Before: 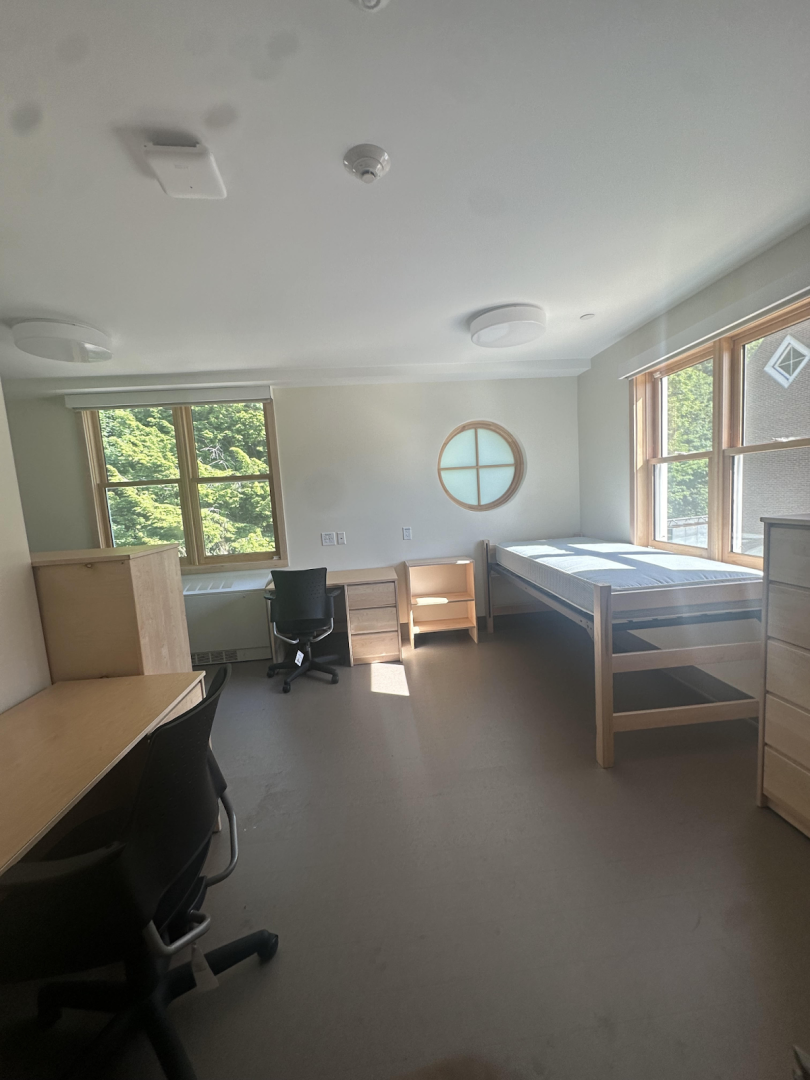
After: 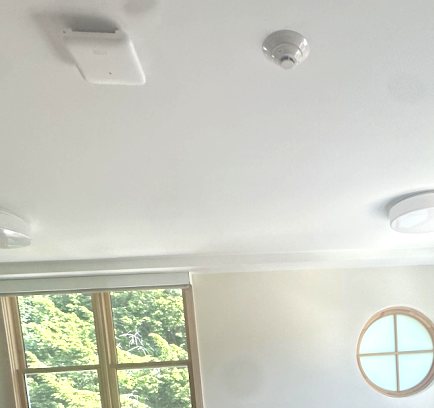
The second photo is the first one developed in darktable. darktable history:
exposure: exposure 0.722 EV, compensate highlight preservation false
crop: left 10.121%, top 10.631%, right 36.218%, bottom 51.526%
